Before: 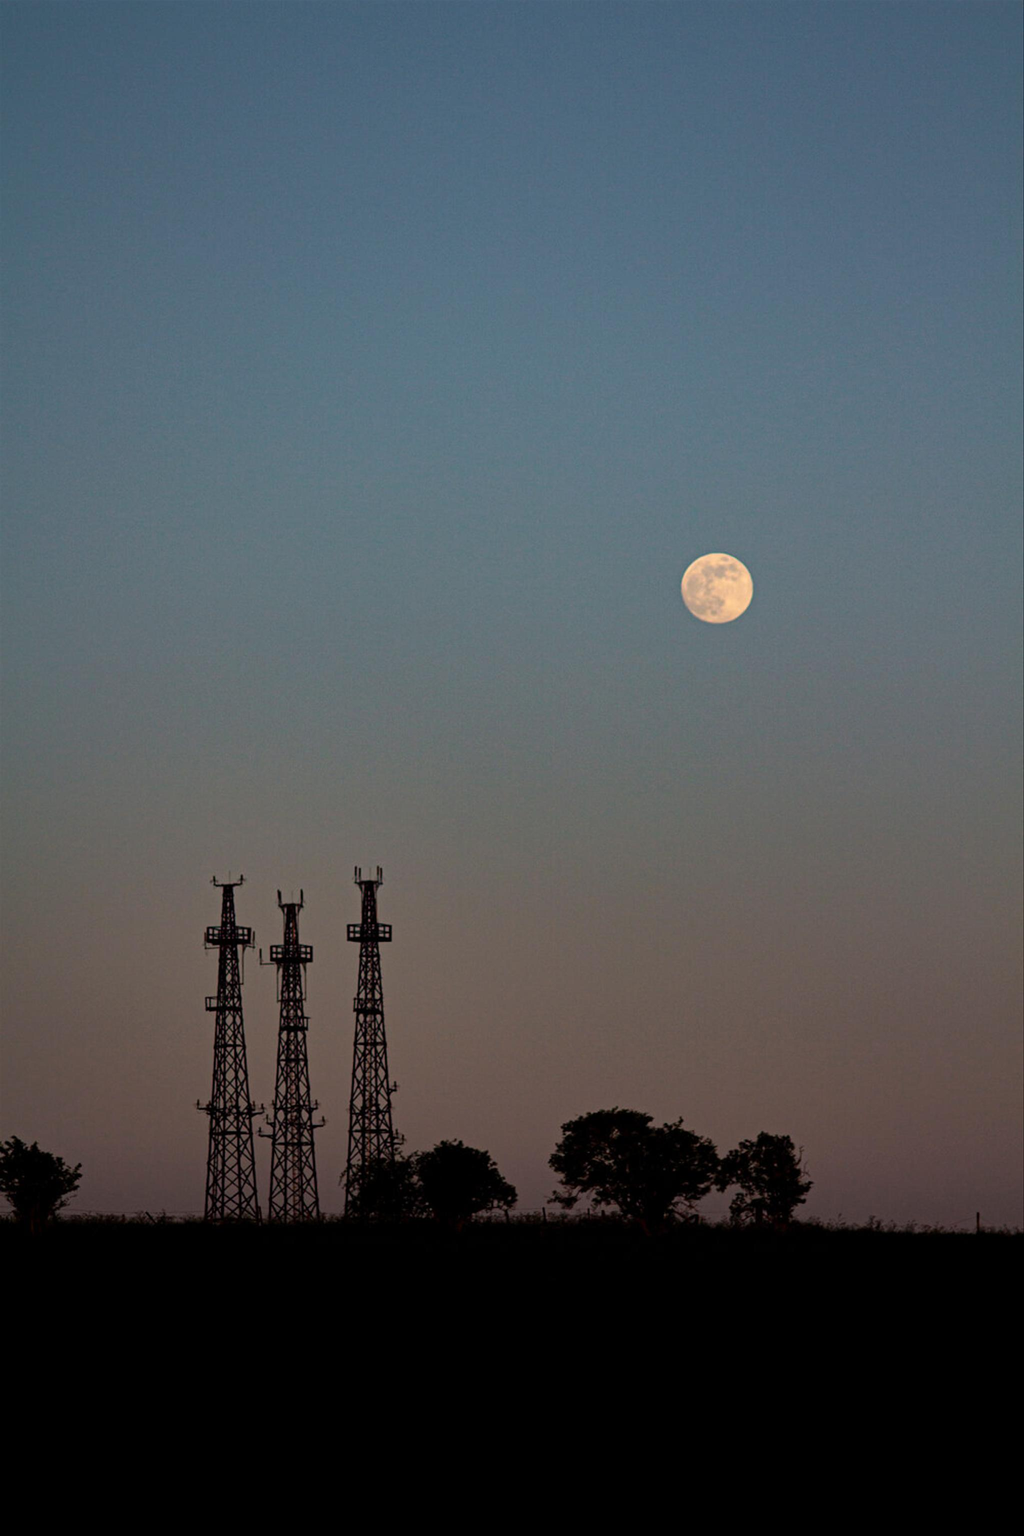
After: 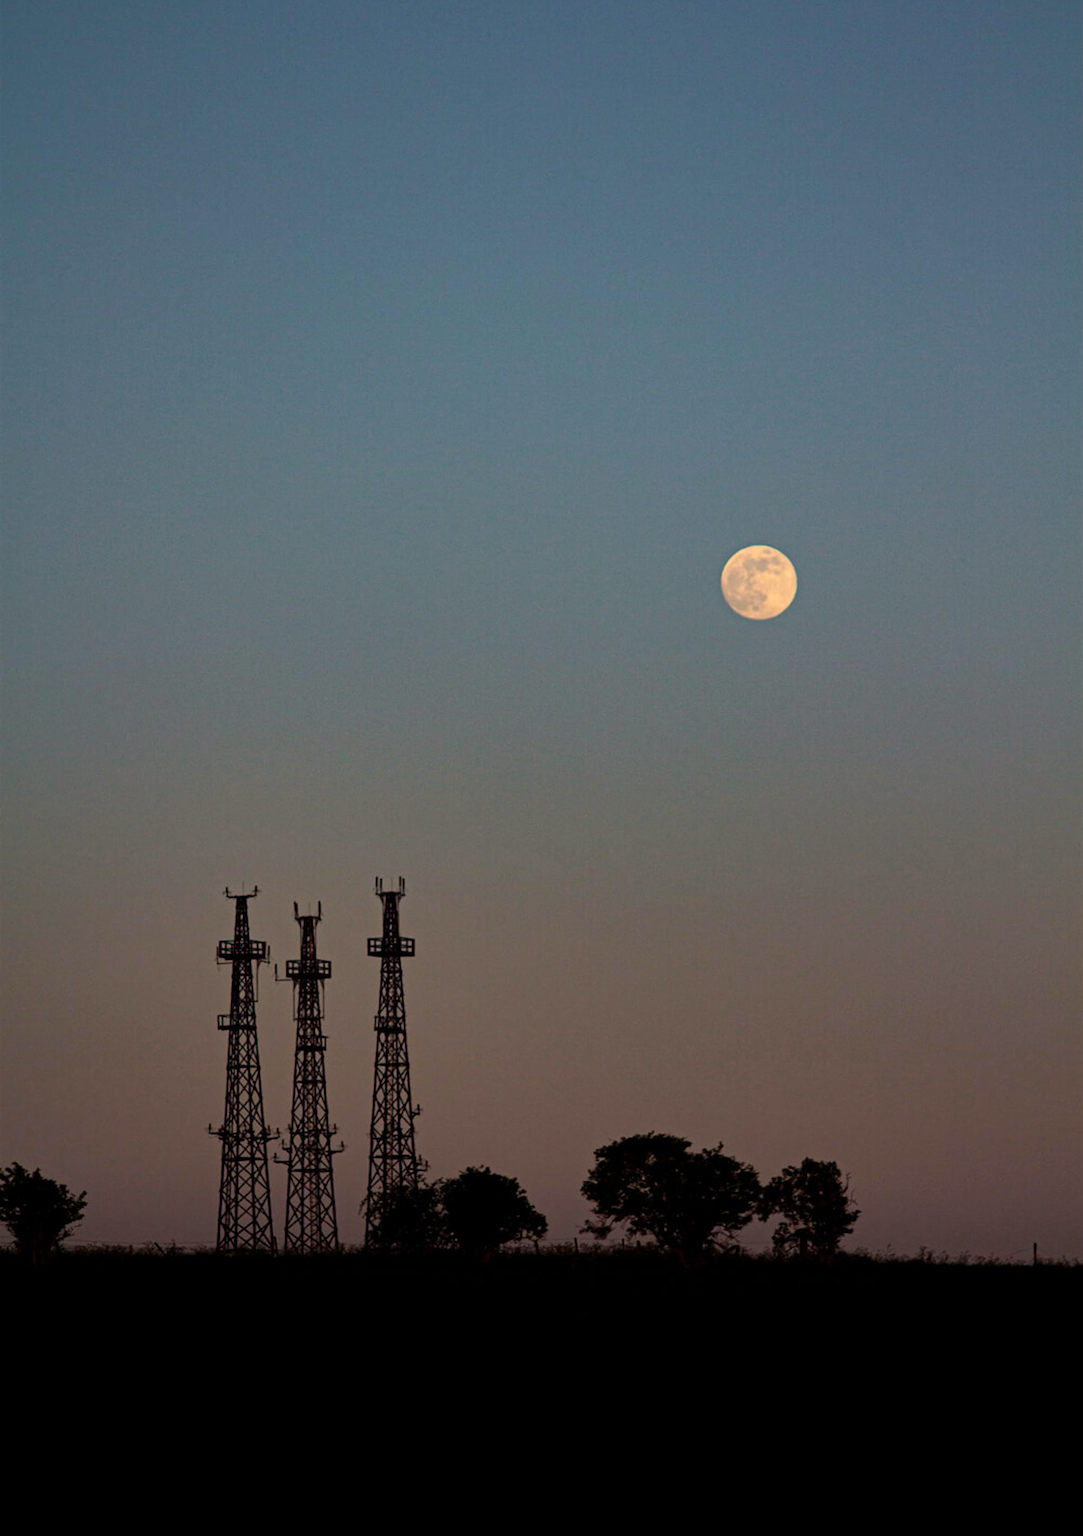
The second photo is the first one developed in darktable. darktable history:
color correction: highlights a* 0.816, highlights b* 2.78, saturation 1.1
crop and rotate: top 2.479%, bottom 3.018%
